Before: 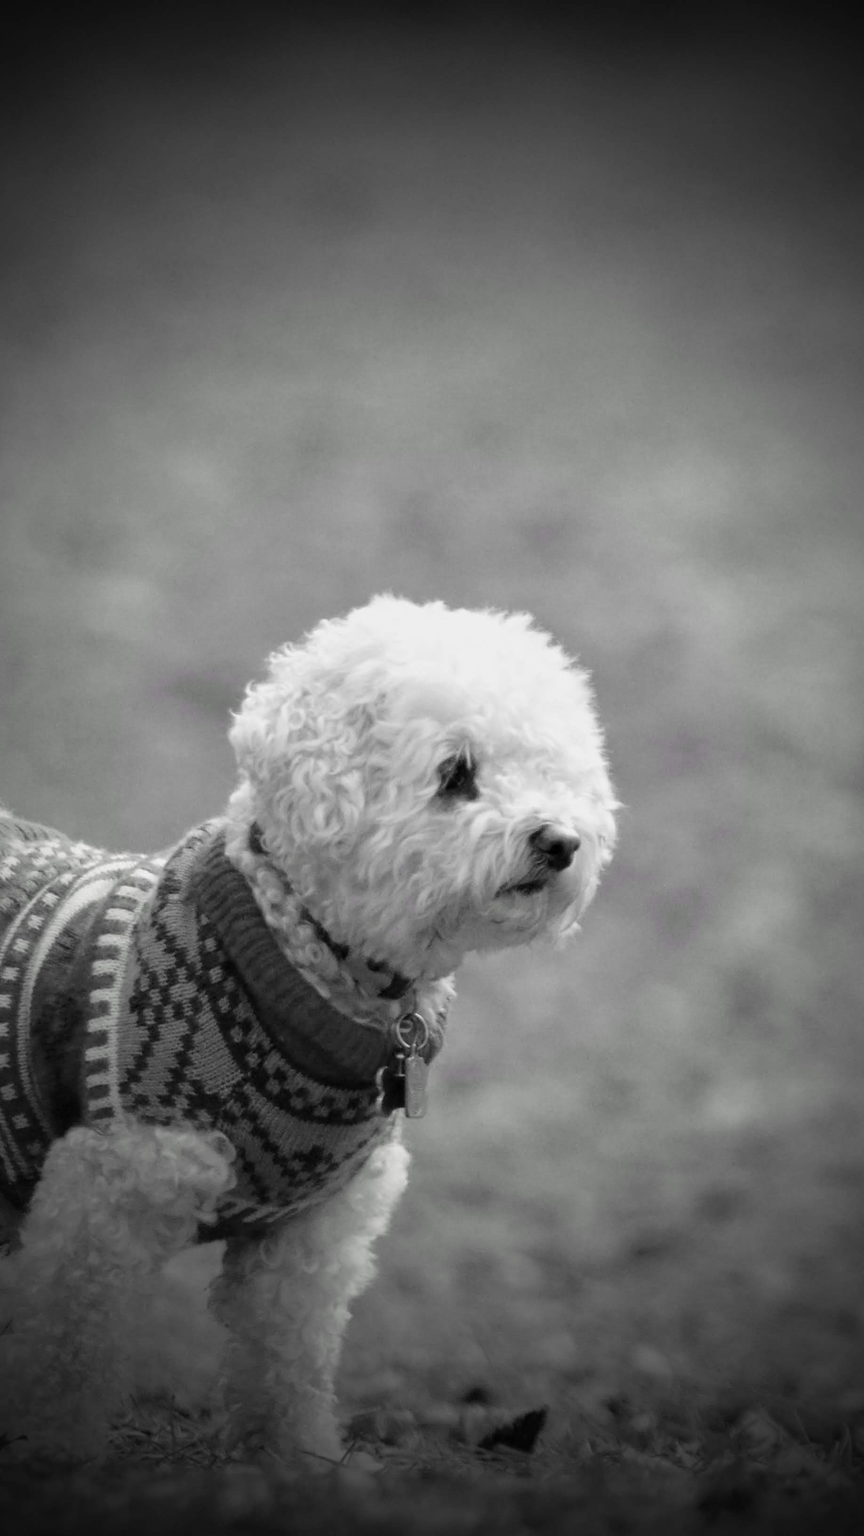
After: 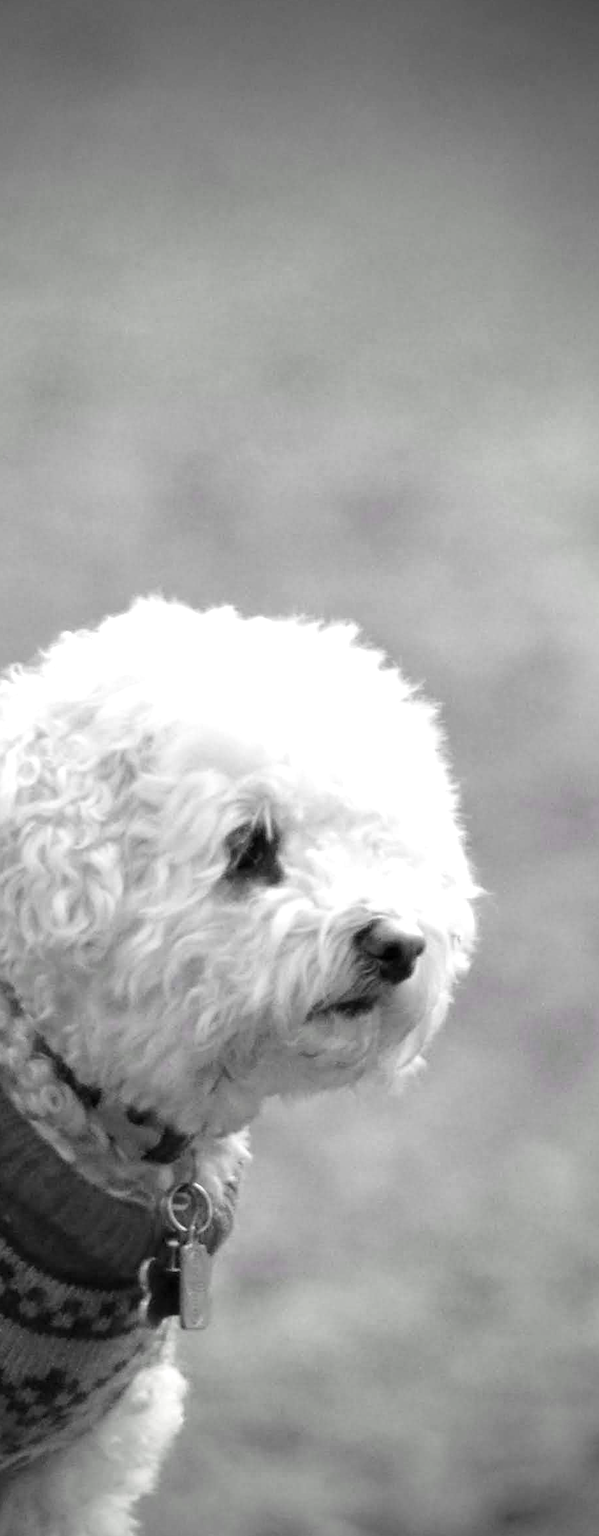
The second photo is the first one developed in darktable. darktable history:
crop: left 32.075%, top 10.976%, right 18.355%, bottom 17.596%
exposure: exposure 0.507 EV, compensate highlight preservation false
